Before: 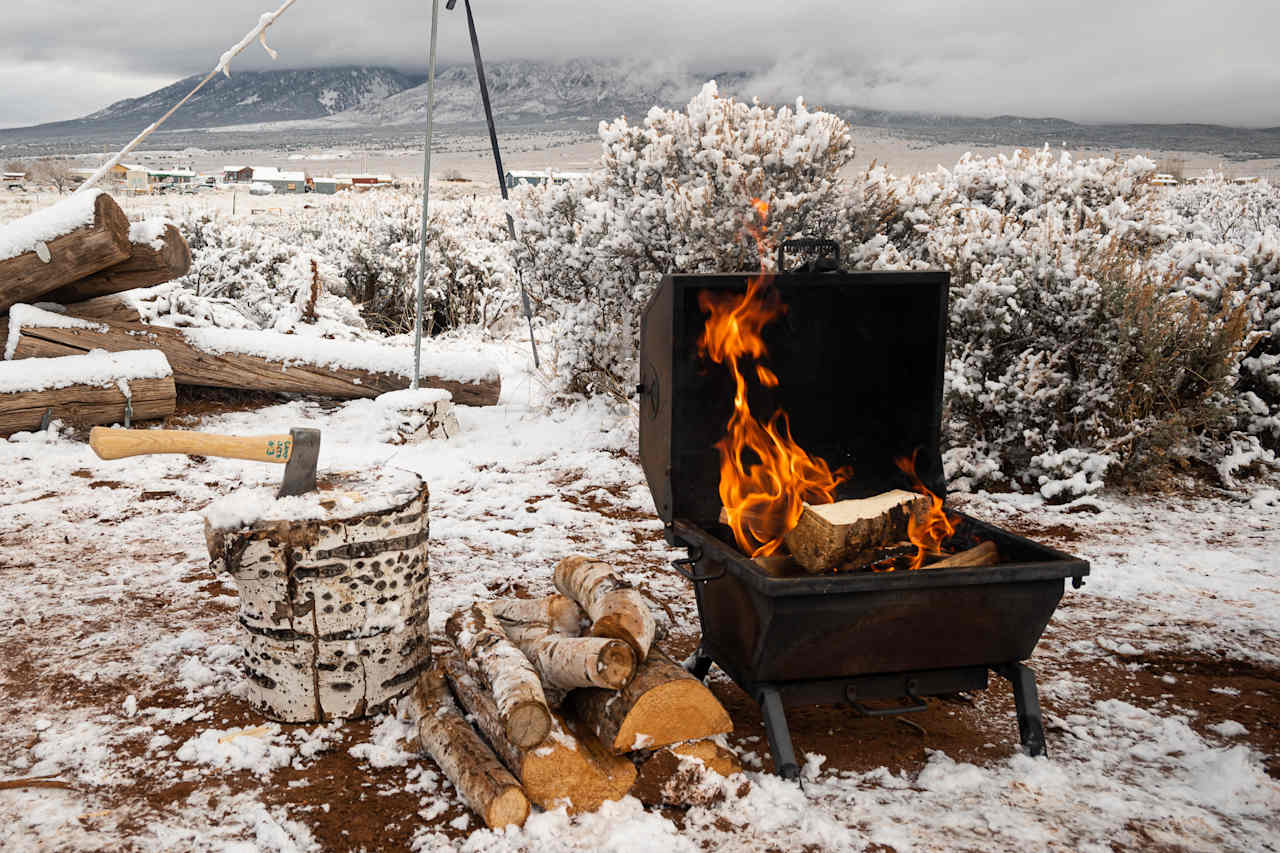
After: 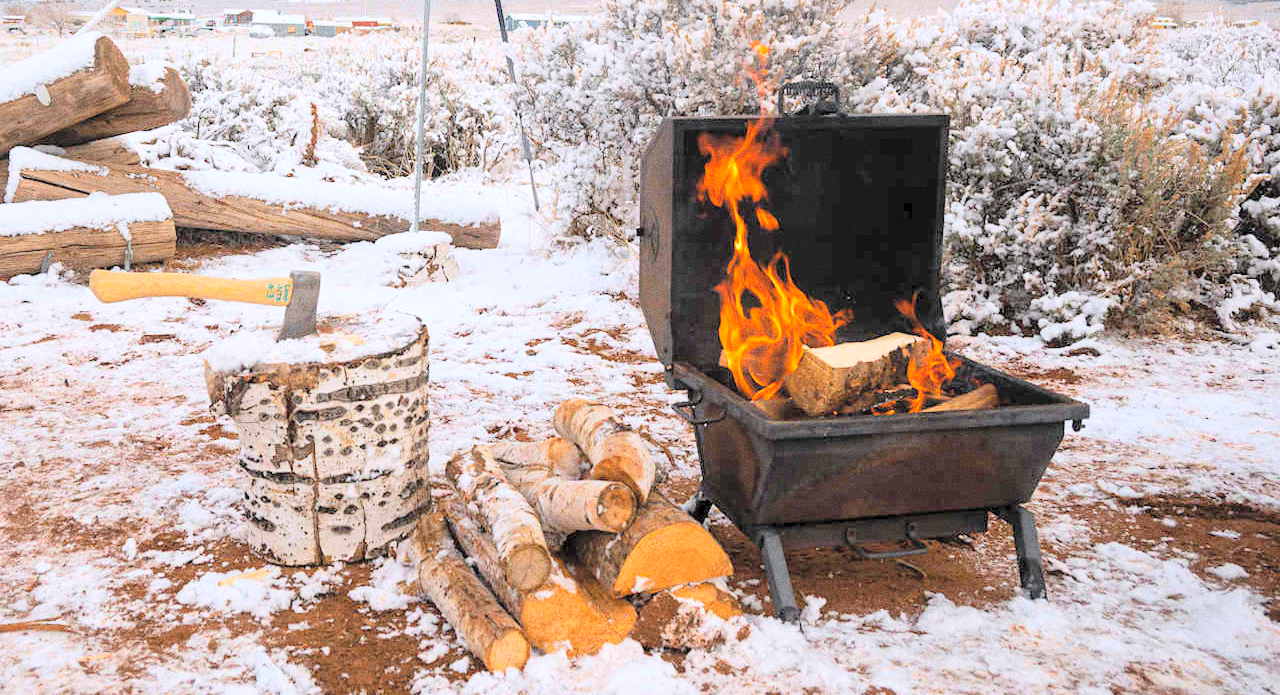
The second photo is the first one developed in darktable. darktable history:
crop and rotate: top 18.507%
grain: coarseness 8.68 ISO, strength 31.94%
white balance: red 0.984, blue 1.059
contrast brightness saturation: brightness 0.09, saturation 0.19
global tonemap: drago (0.7, 100)
exposure: exposure 0.722 EV, compensate highlight preservation false
